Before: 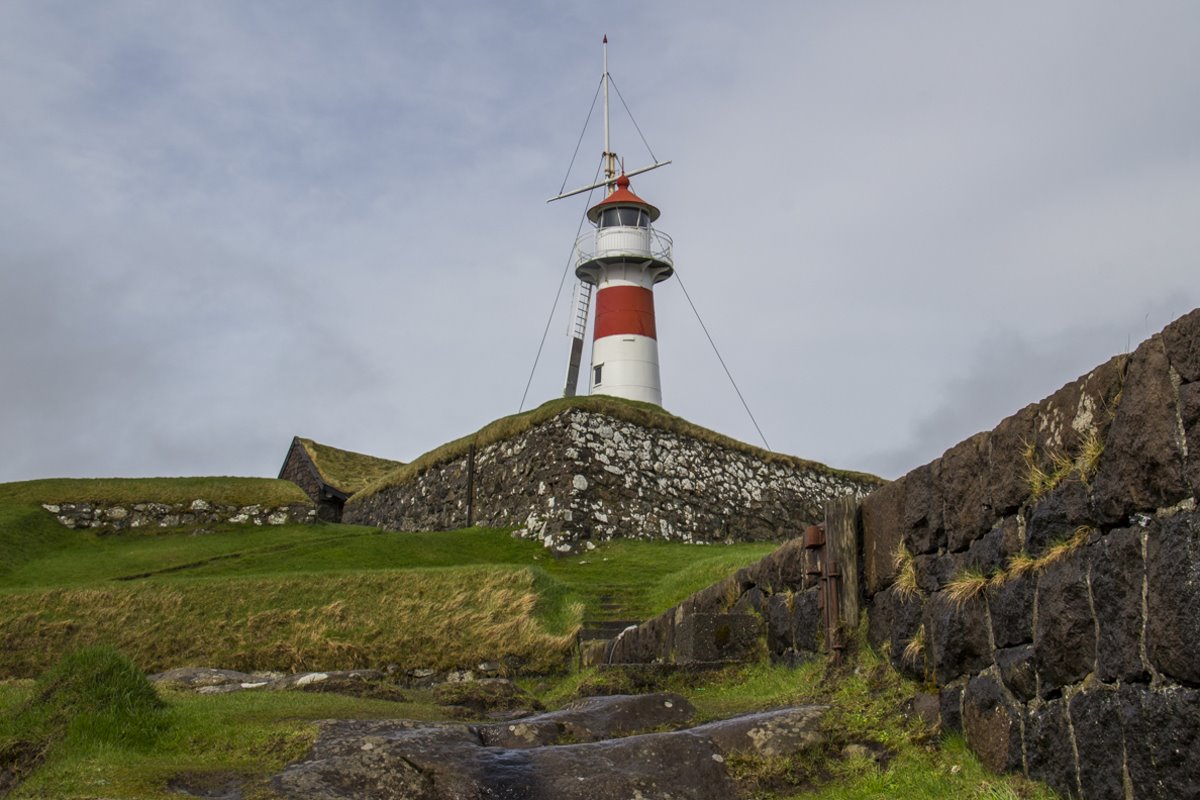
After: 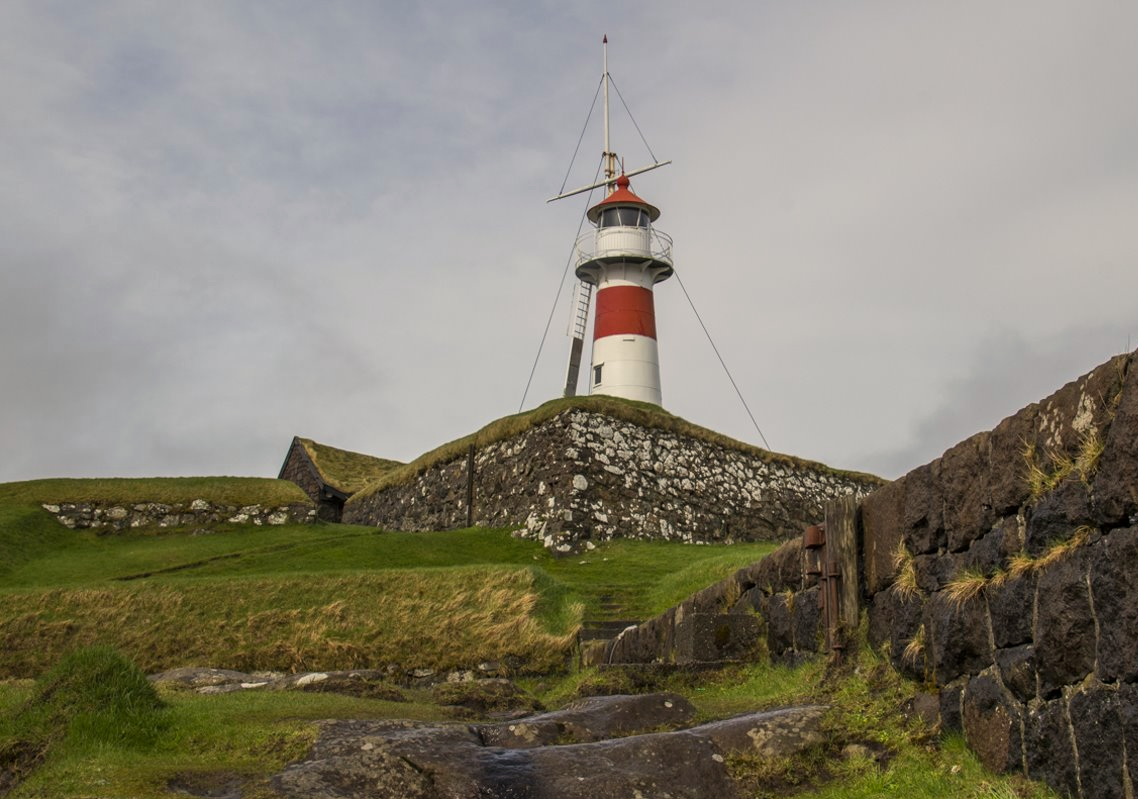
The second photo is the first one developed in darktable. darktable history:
crop and rotate: right 5.167%
white balance: red 1.045, blue 0.932
